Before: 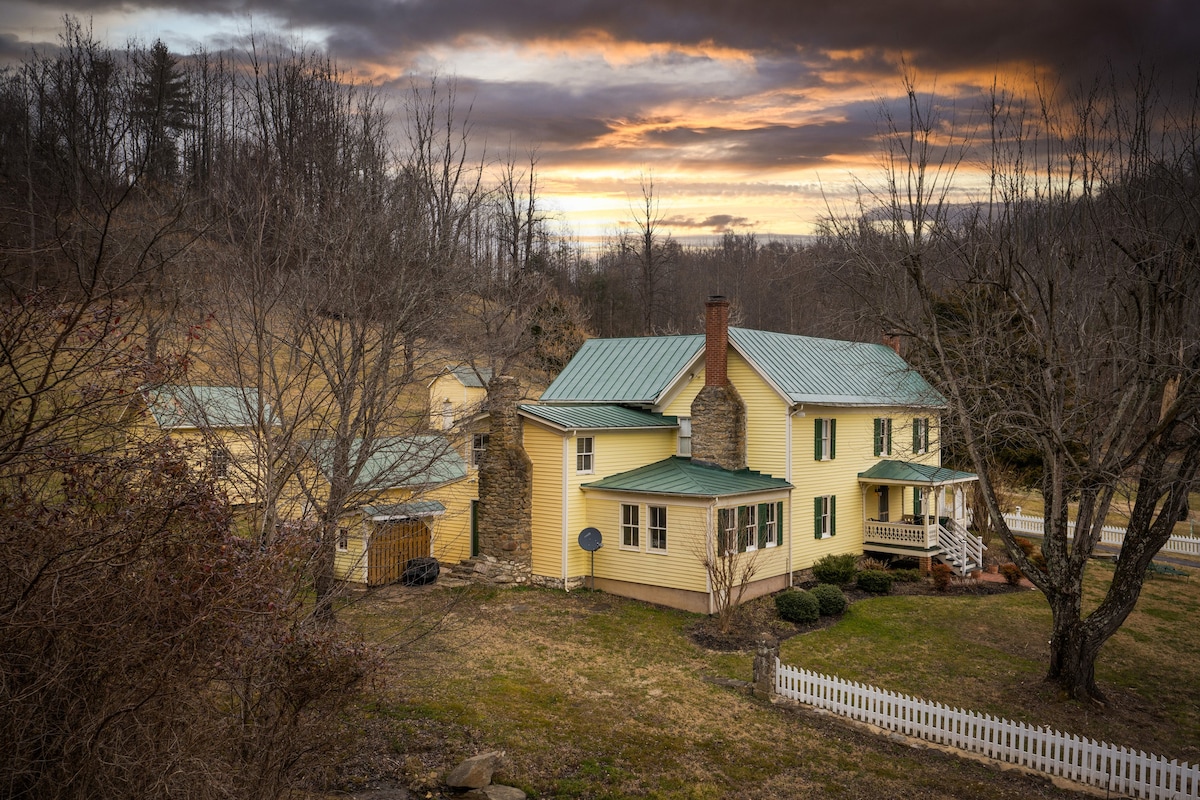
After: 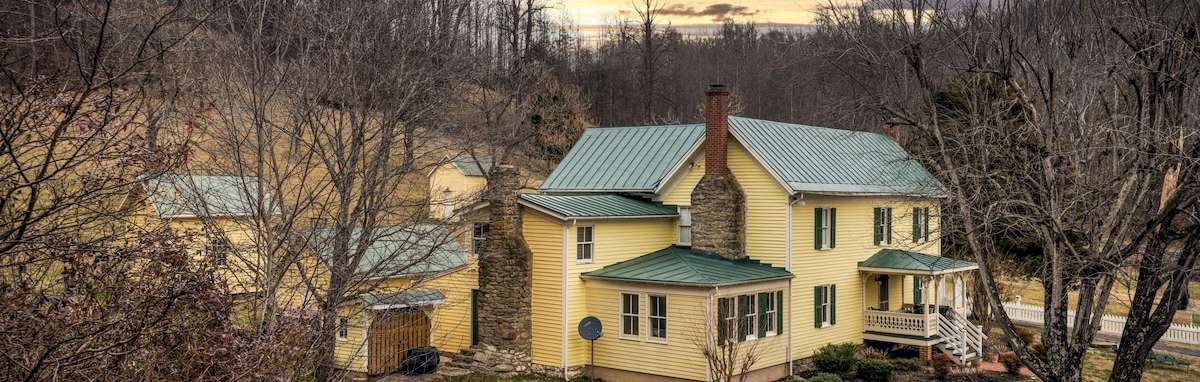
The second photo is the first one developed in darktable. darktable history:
local contrast: on, module defaults
shadows and highlights: shadows 60.12, soften with gaussian
color correction: highlights a* 0.495, highlights b* 2.7, shadows a* -1.14, shadows b* -4.47
crop and rotate: top 26.538%, bottom 25.696%
levels: mode automatic, gray 50.88%, levels [0.093, 0.434, 0.988]
